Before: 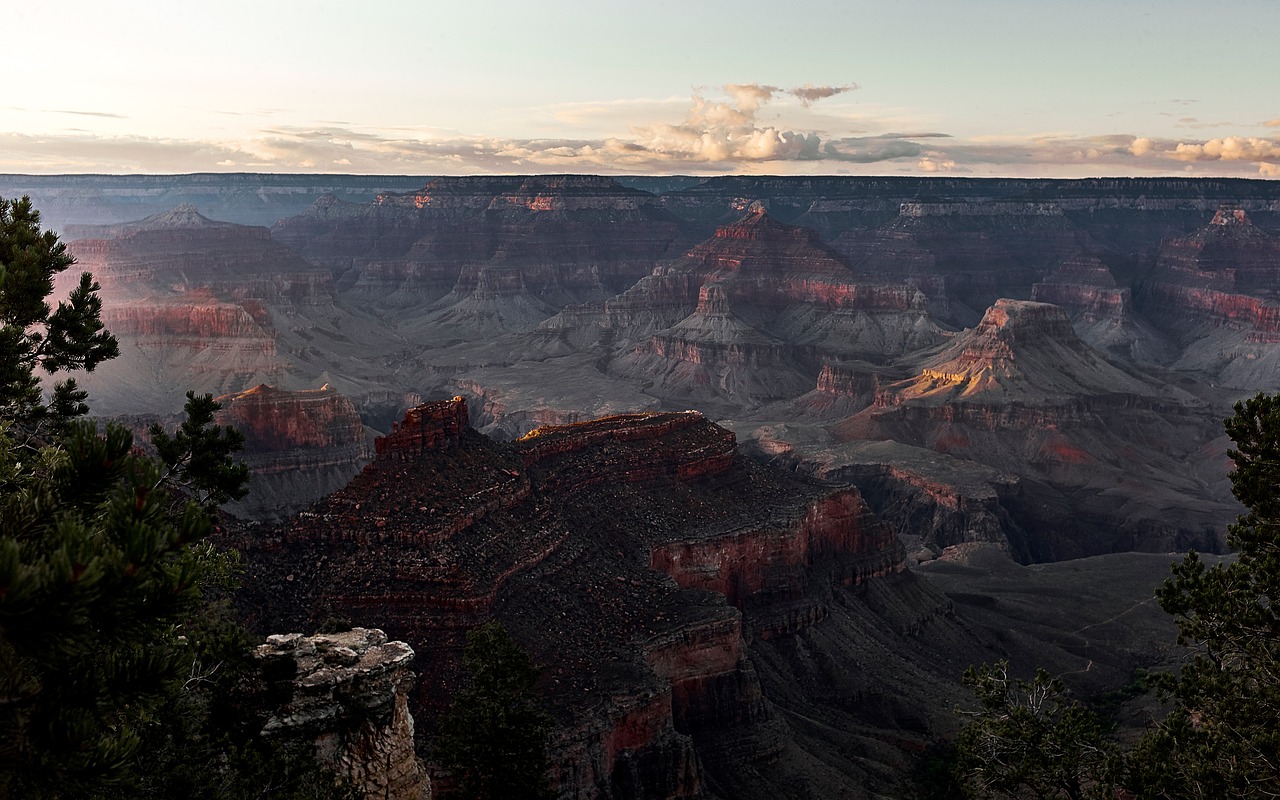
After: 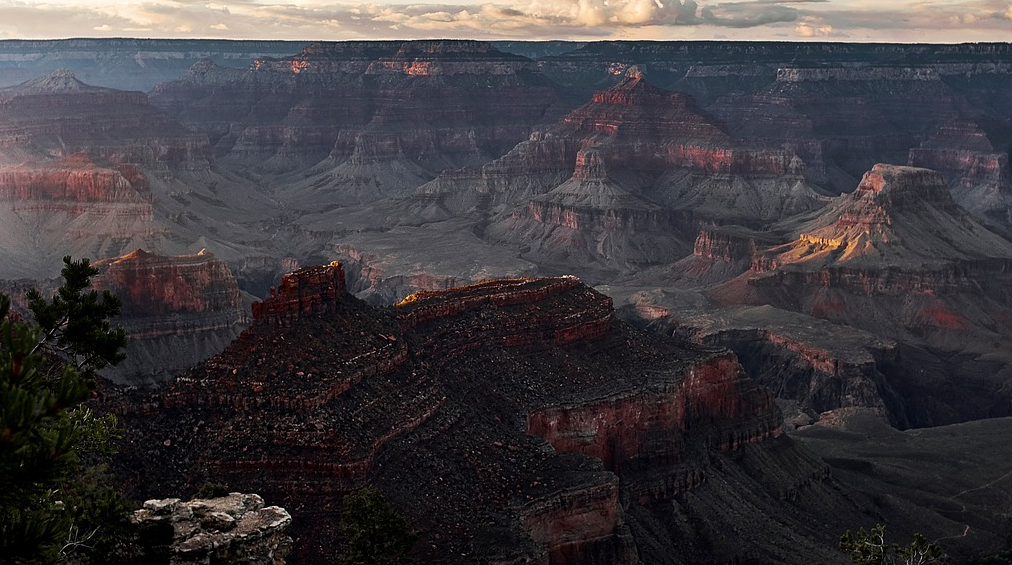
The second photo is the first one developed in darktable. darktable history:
crop: left 9.635%, top 16.937%, right 11.23%, bottom 12.321%
